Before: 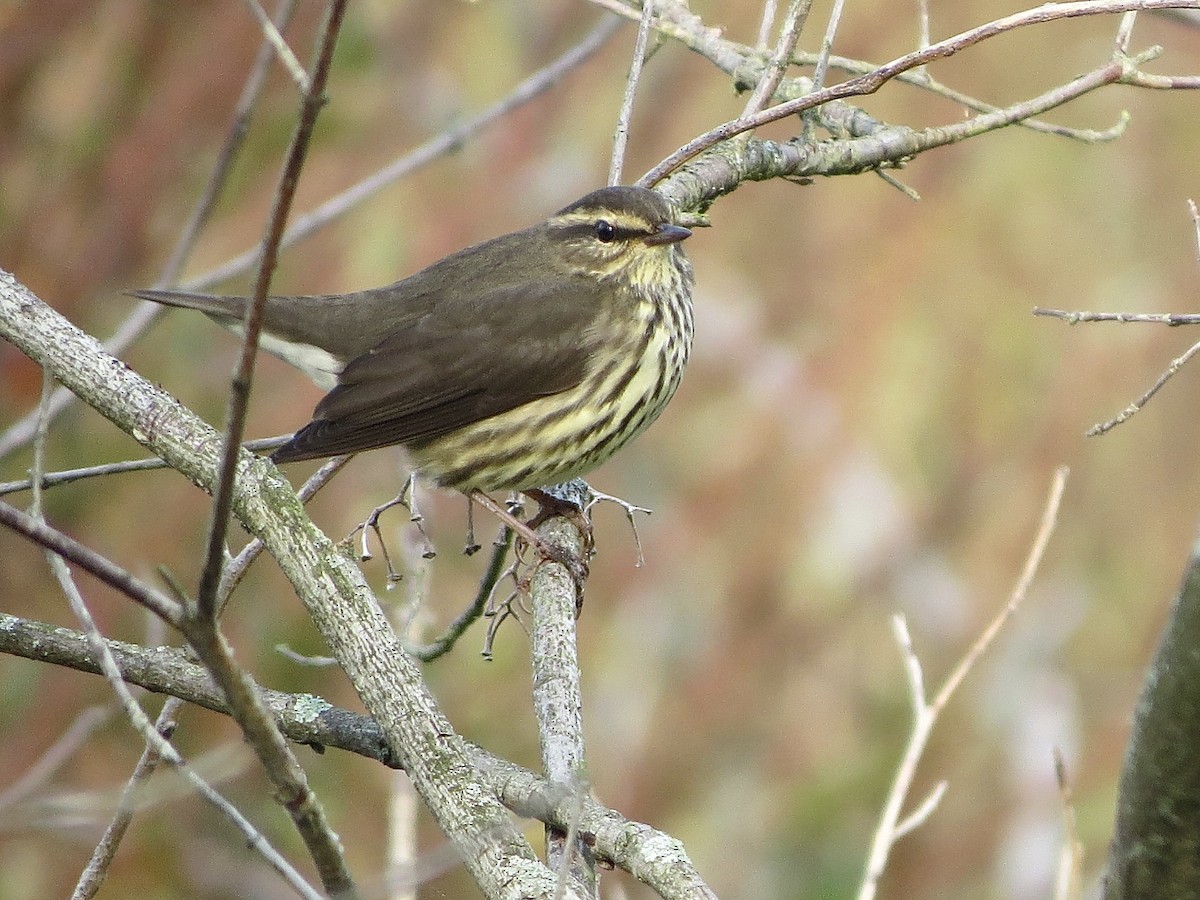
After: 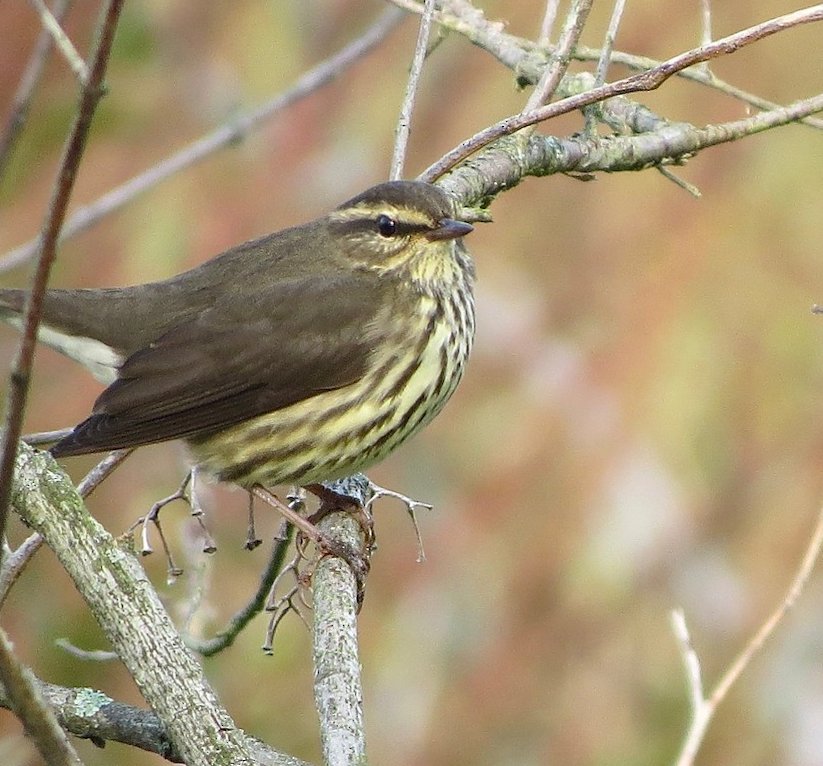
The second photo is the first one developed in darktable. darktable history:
crop: left 18.479%, right 12.2%, bottom 13.971%
rotate and perspective: rotation 0.174°, lens shift (vertical) 0.013, lens shift (horizontal) 0.019, shear 0.001, automatic cropping original format, crop left 0.007, crop right 0.991, crop top 0.016, crop bottom 0.997
